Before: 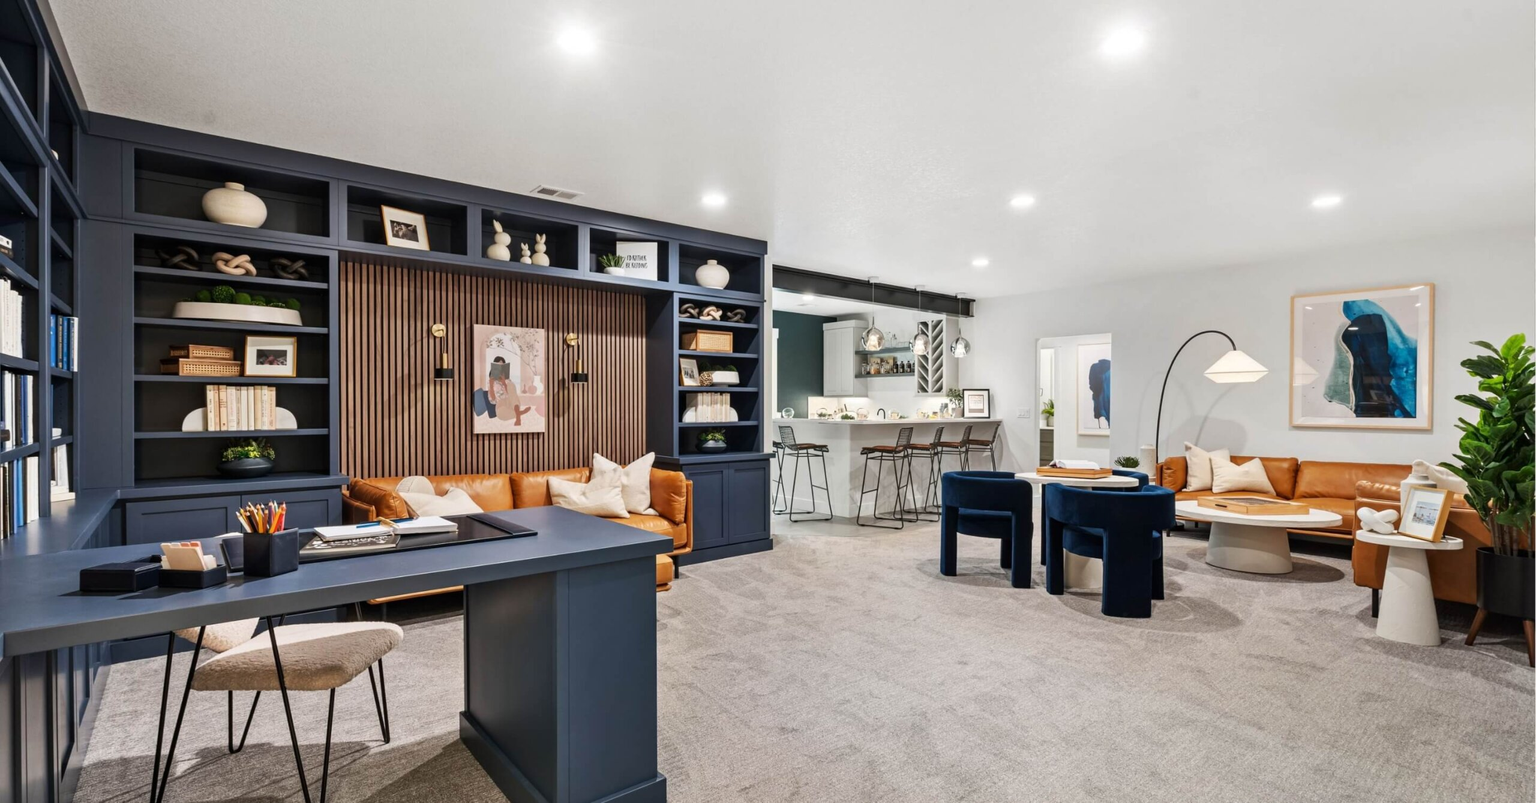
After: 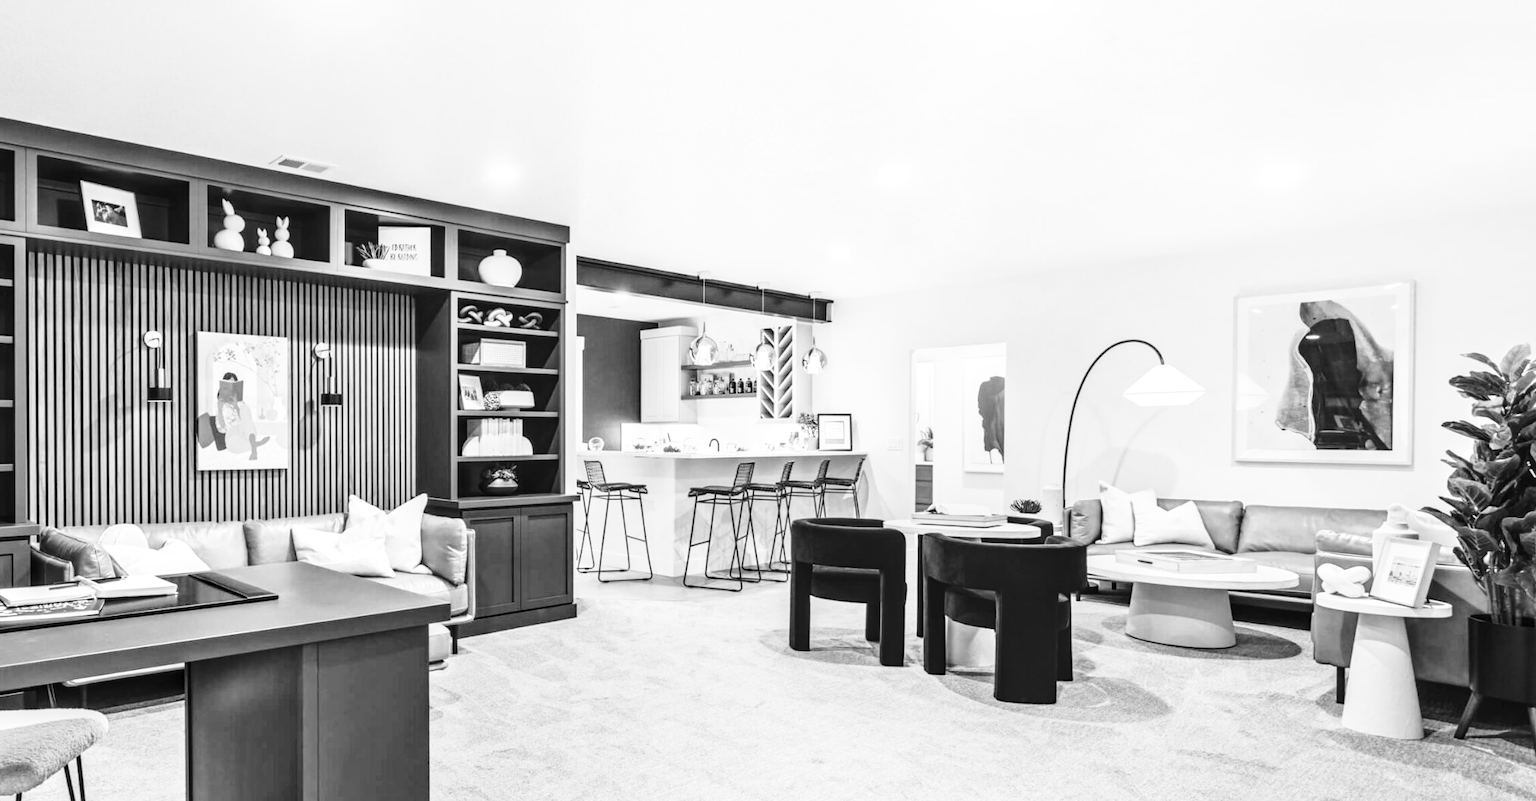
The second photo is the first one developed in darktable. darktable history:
crop and rotate: left 20.74%, top 7.912%, right 0.375%, bottom 13.378%
contrast brightness saturation: saturation -1
local contrast: on, module defaults
white balance: red 1.467, blue 0.684
base curve: curves: ch0 [(0, 0) (0.032, 0.037) (0.105, 0.228) (0.435, 0.76) (0.856, 0.983) (1, 1)]
